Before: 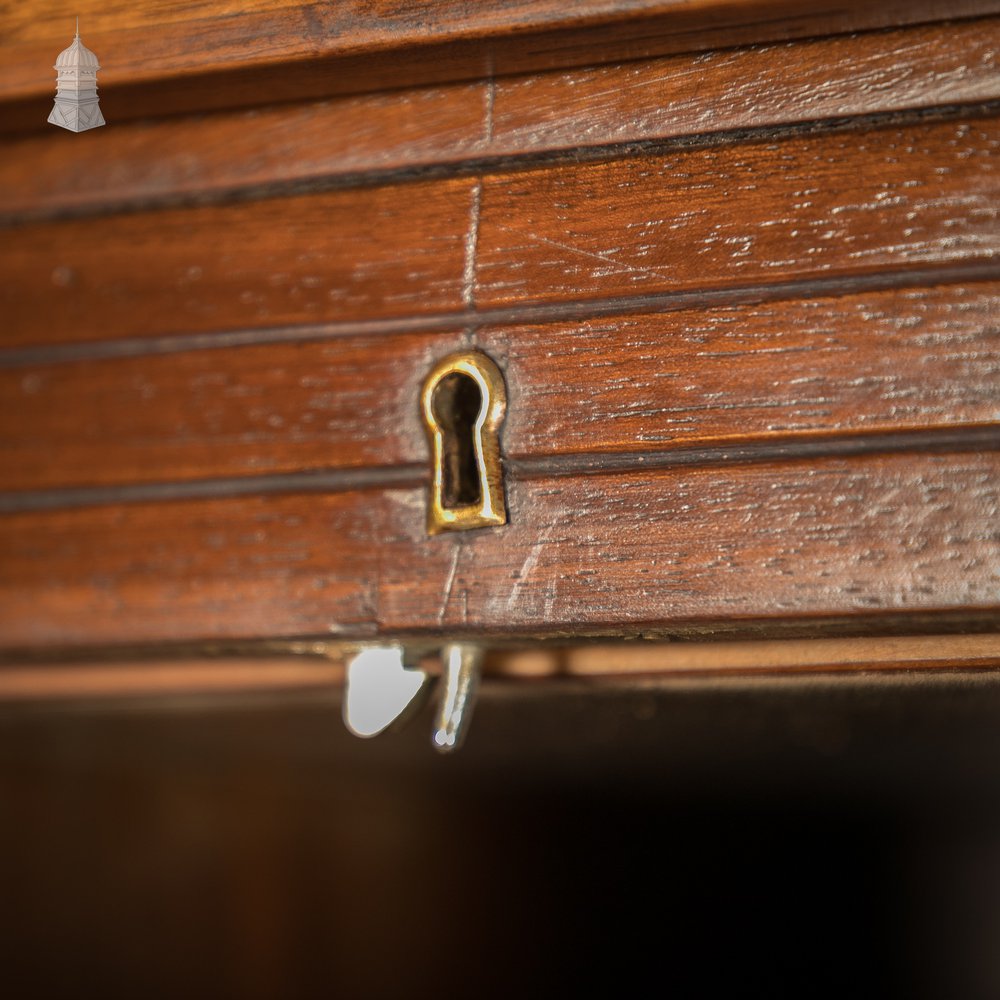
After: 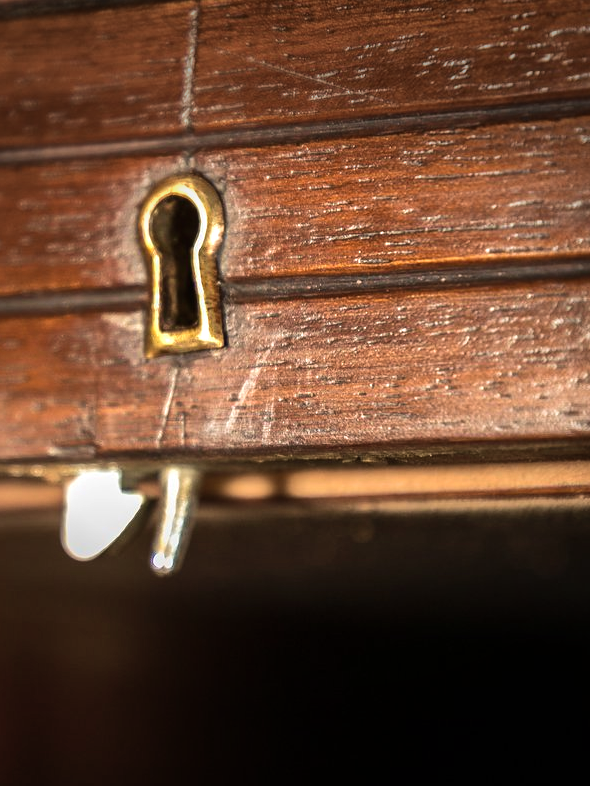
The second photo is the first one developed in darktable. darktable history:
tone equalizer: -8 EV -0.75 EV, -7 EV -0.7 EV, -6 EV -0.6 EV, -5 EV -0.4 EV, -3 EV 0.4 EV, -2 EV 0.6 EV, -1 EV 0.7 EV, +0 EV 0.75 EV, edges refinement/feathering 500, mask exposure compensation -1.57 EV, preserve details no
crop and rotate: left 28.256%, top 17.734%, right 12.656%, bottom 3.573%
shadows and highlights: shadows 60, highlights -60.23, soften with gaussian
vignetting: fall-off start 70.97%, brightness -0.584, saturation -0.118, width/height ratio 1.333
velvia: on, module defaults
